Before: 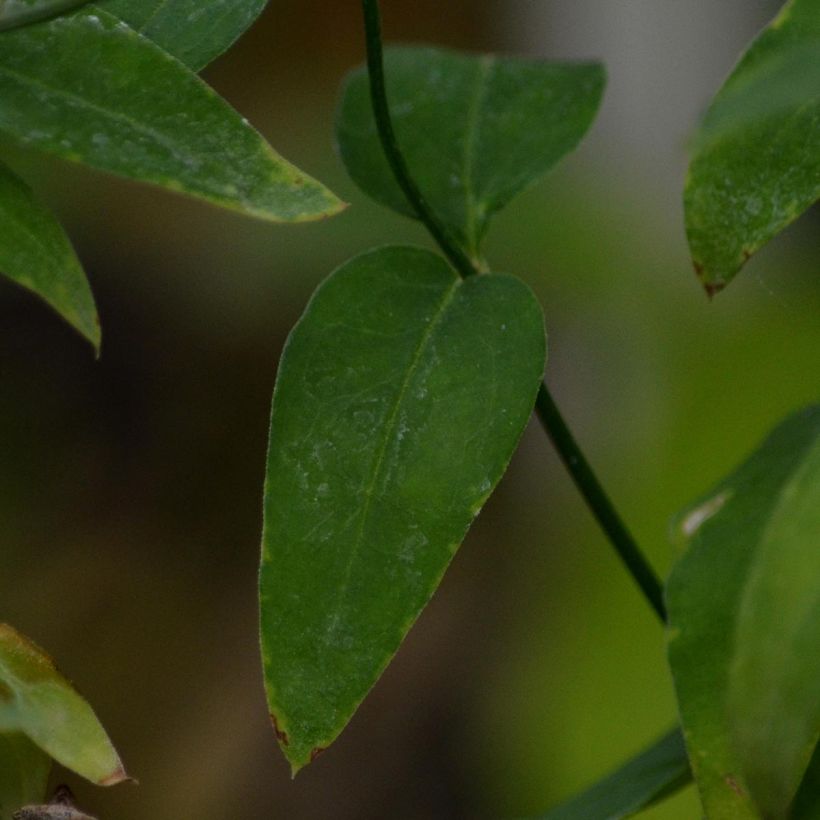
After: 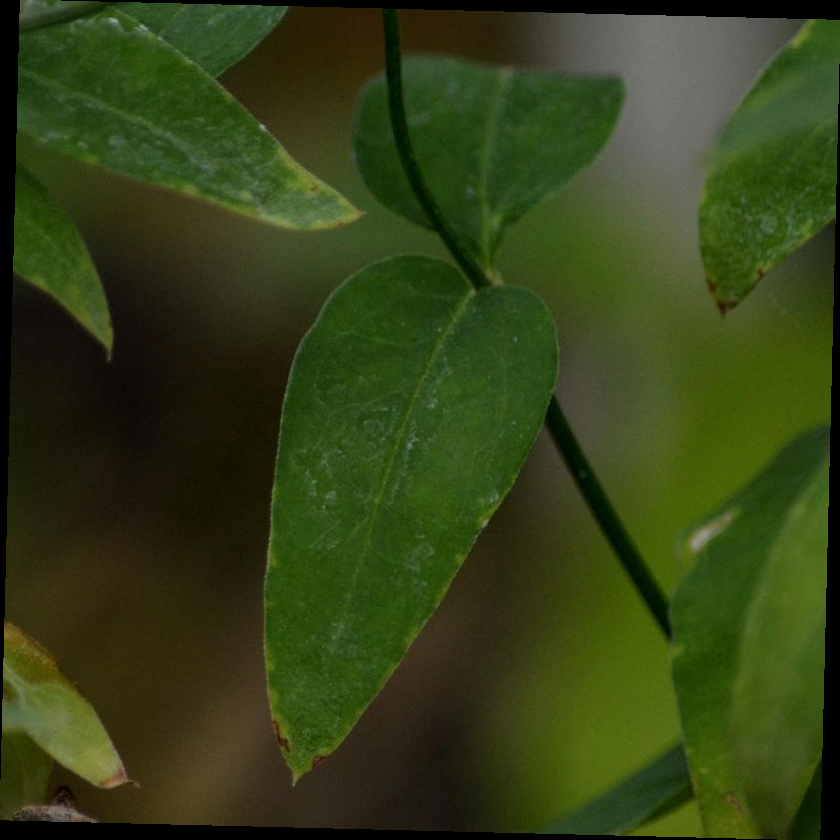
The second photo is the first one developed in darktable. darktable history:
crop and rotate: angle -1.42°
local contrast: highlights 107%, shadows 98%, detail 120%, midtone range 0.2
